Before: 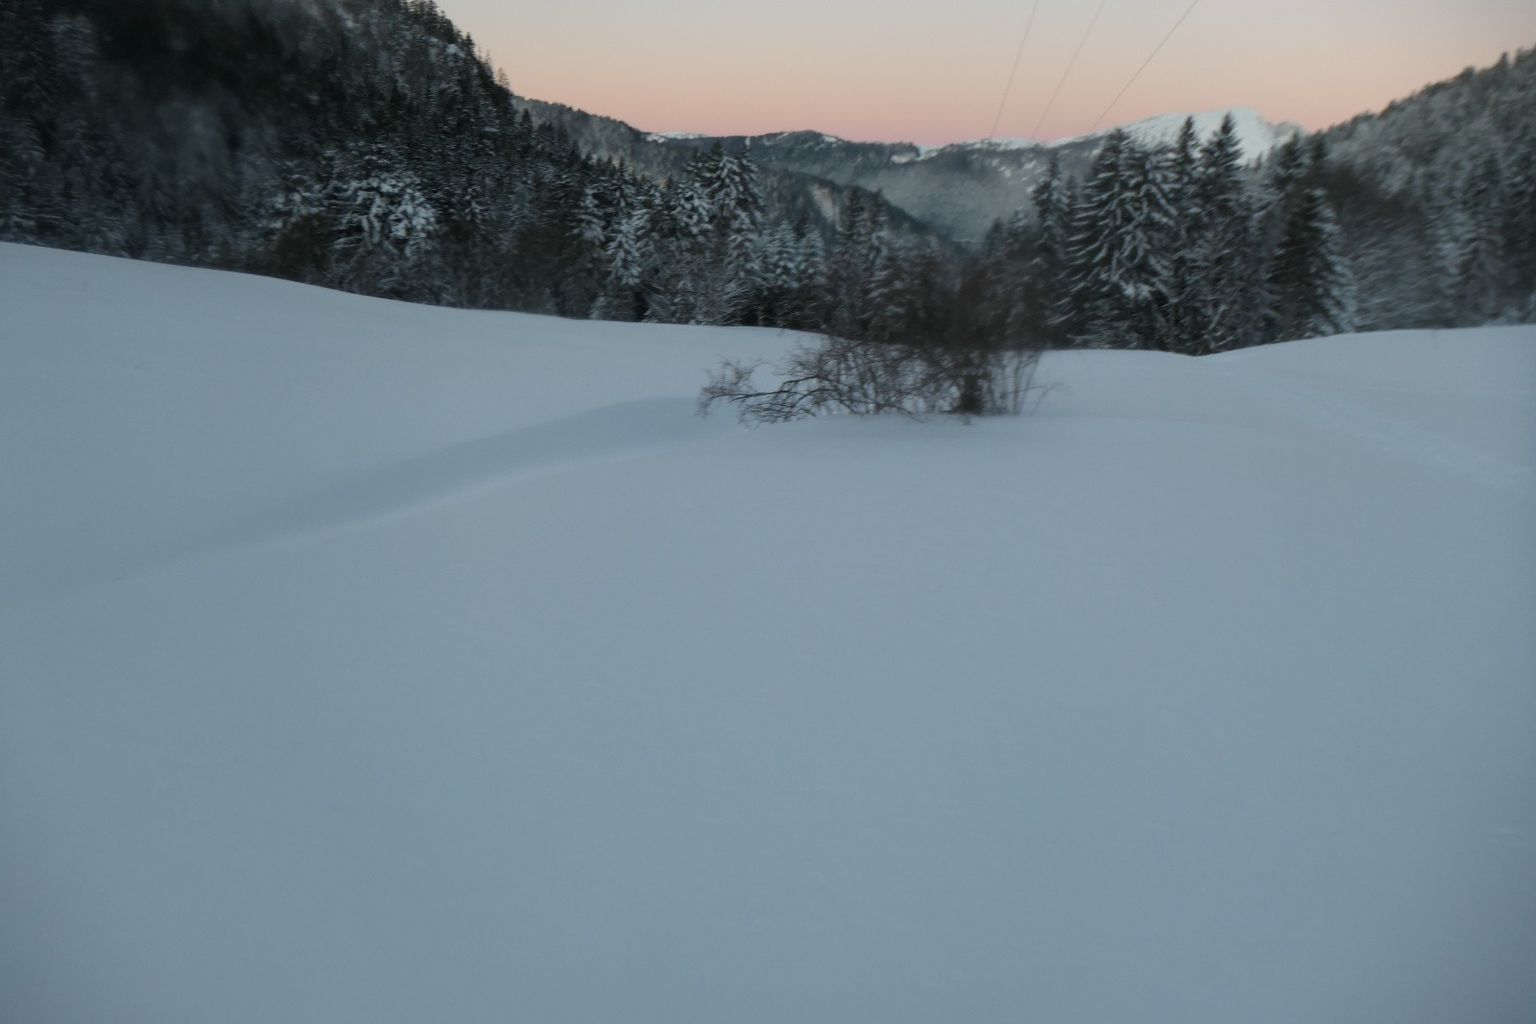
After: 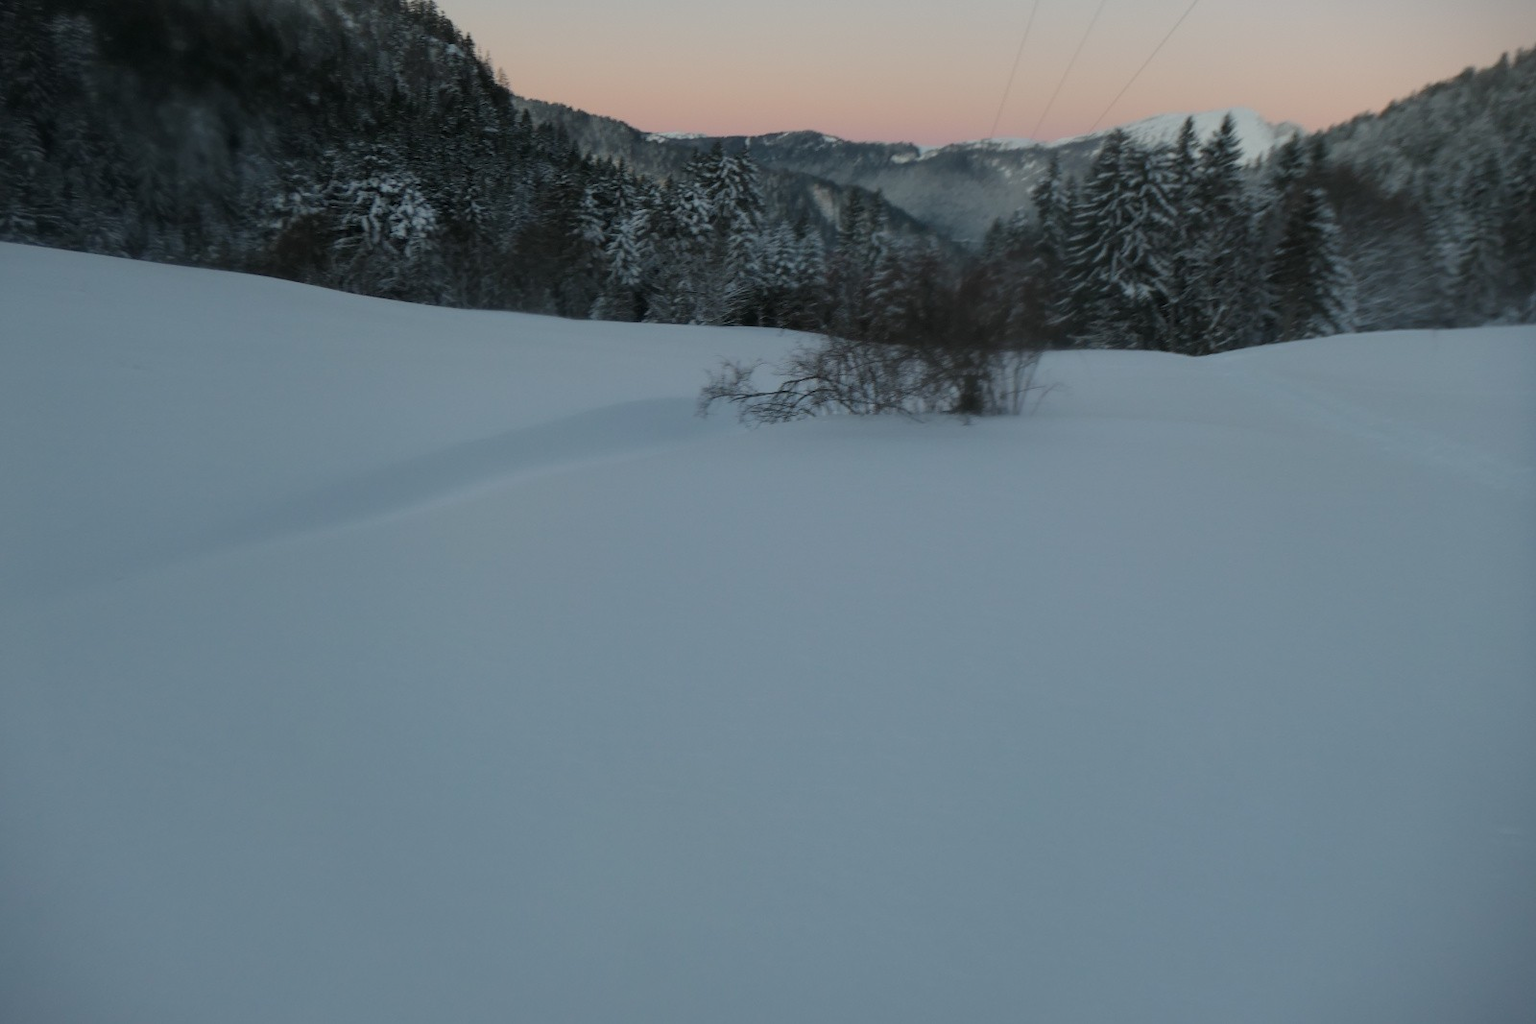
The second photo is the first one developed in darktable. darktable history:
shadows and highlights: radius 122.44, shadows 21.9, white point adjustment -9.56, highlights -12.89, soften with gaussian
exposure: compensate exposure bias true, compensate highlight preservation false
